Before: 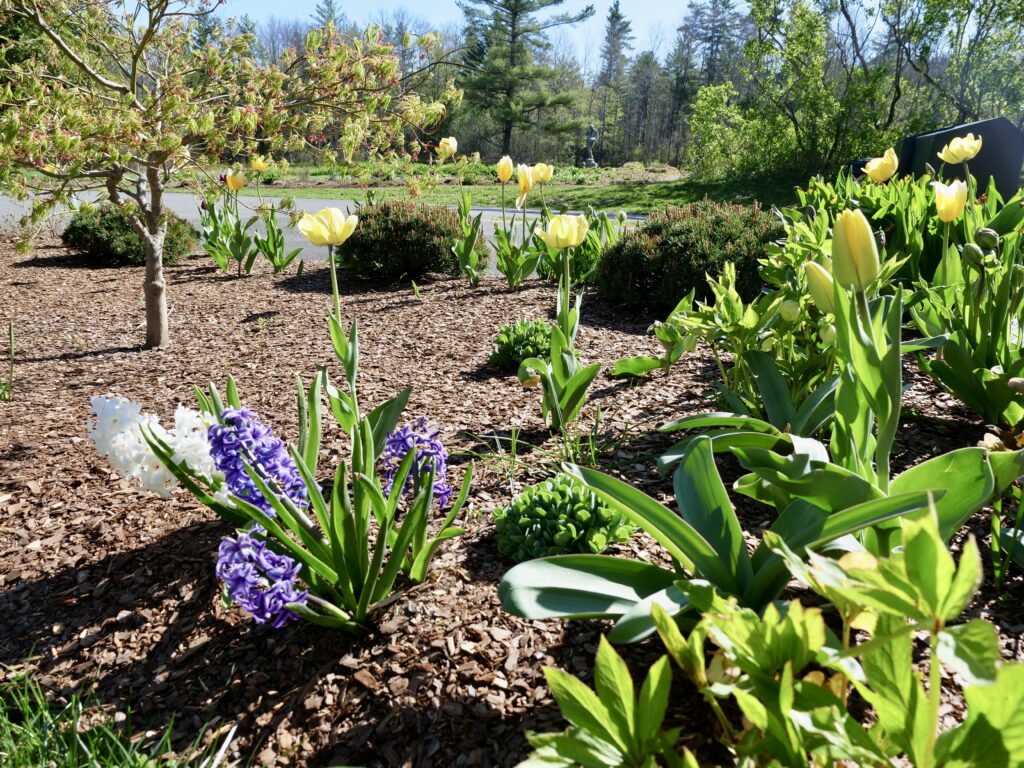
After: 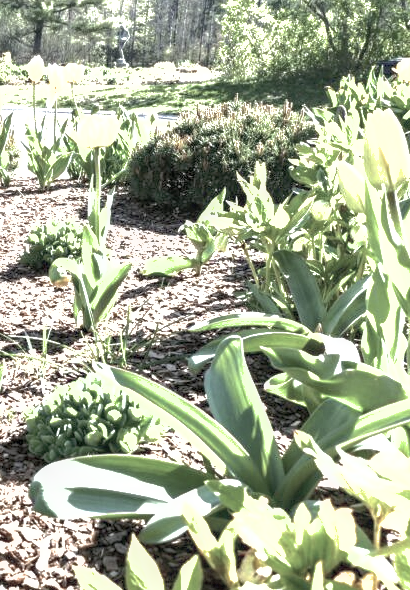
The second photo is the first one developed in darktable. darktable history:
color correction: highlights b* 0.015, saturation 0.344
exposure: exposure 1.995 EV, compensate highlight preservation false
crop: left 45.857%, top 13.09%, right 14.081%, bottom 9.974%
shadows and highlights: on, module defaults
local contrast: on, module defaults
